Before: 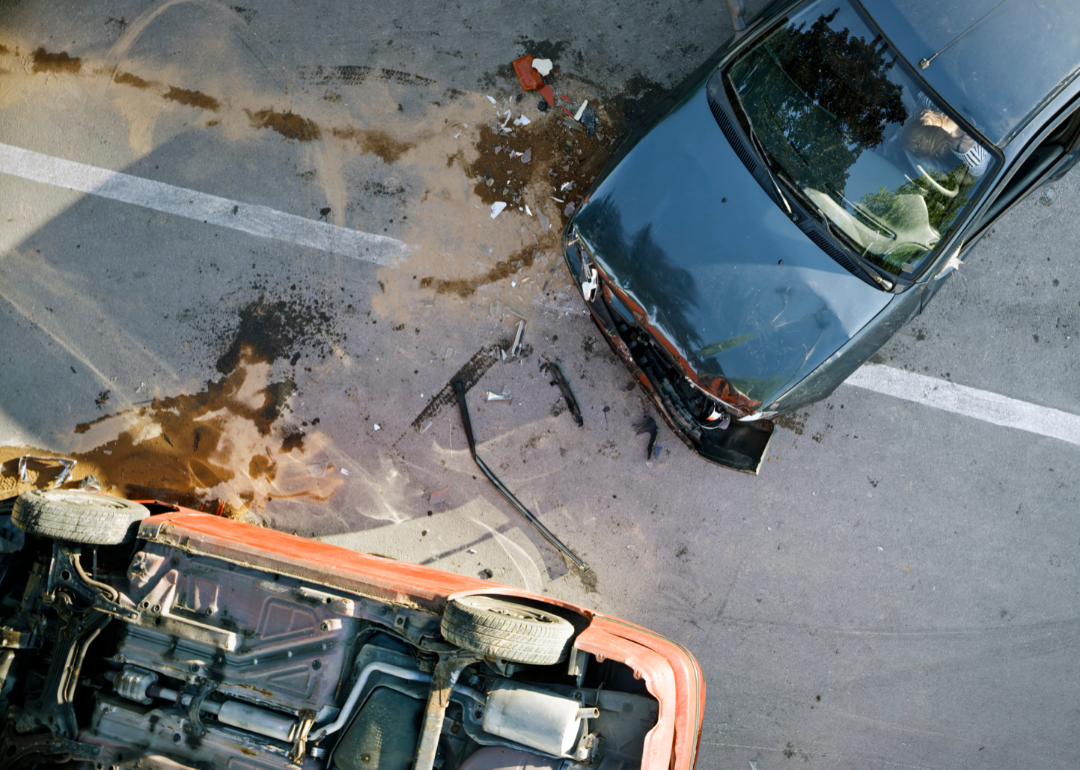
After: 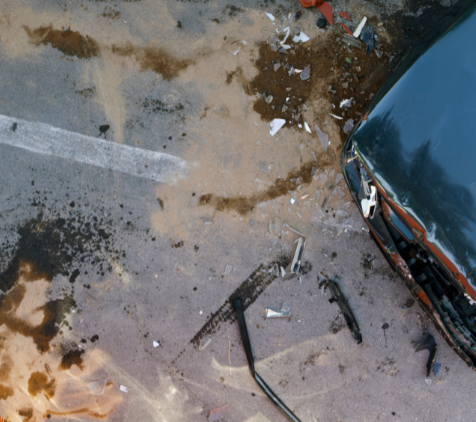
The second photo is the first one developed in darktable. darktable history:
crop: left 20.536%, top 10.792%, right 35.313%, bottom 34.377%
